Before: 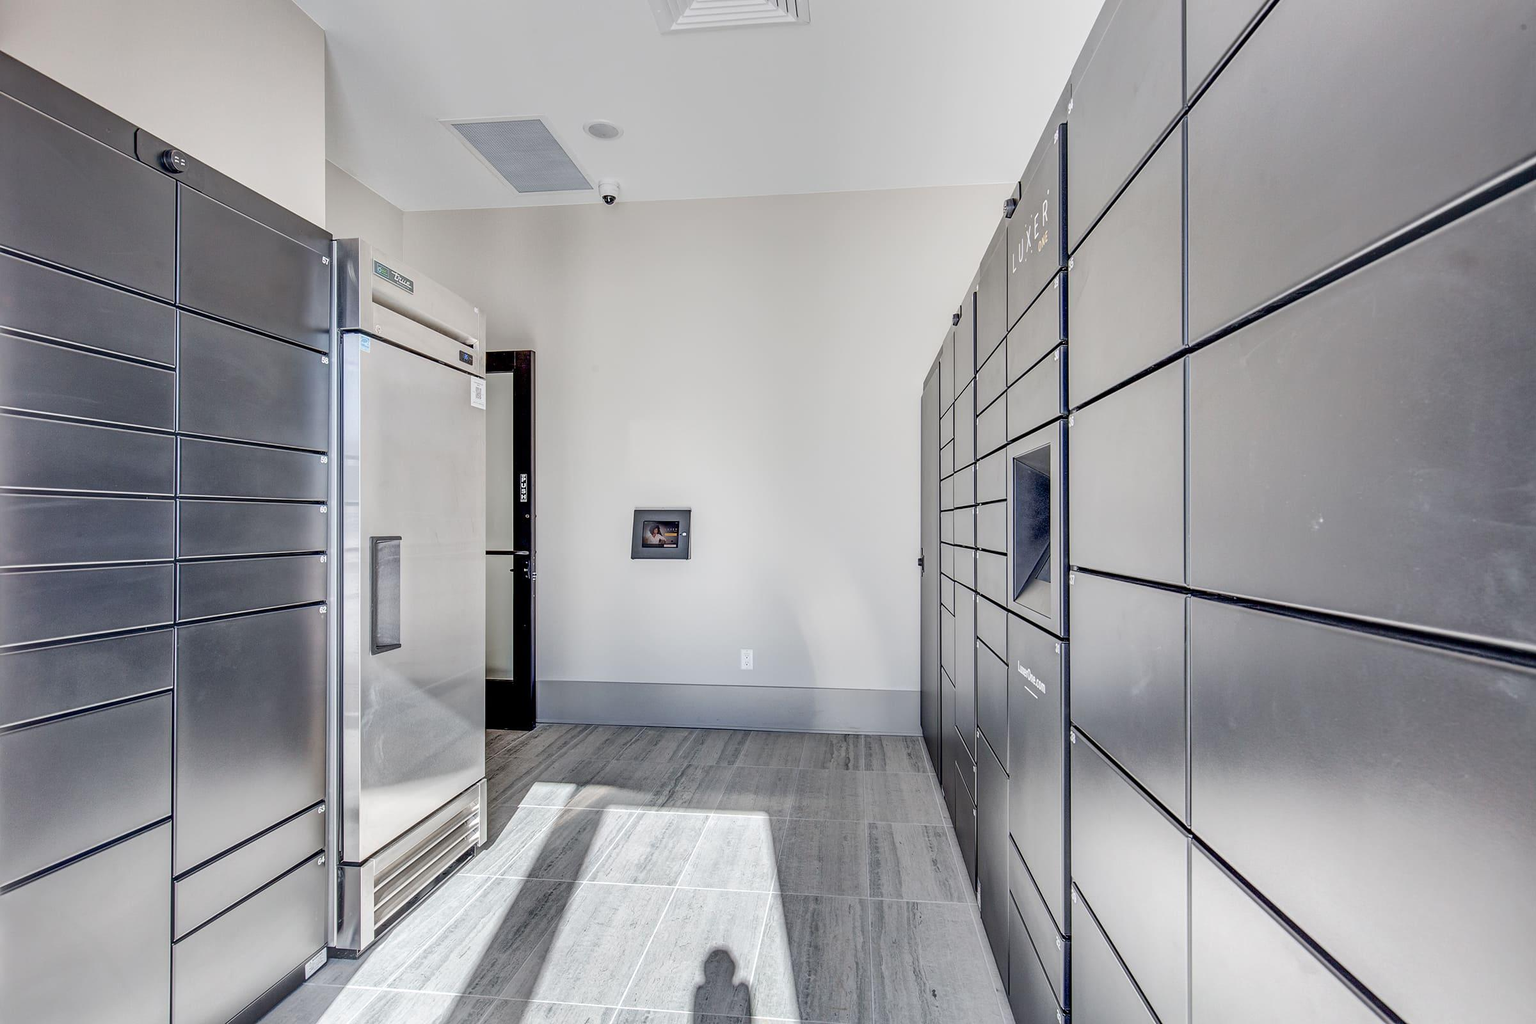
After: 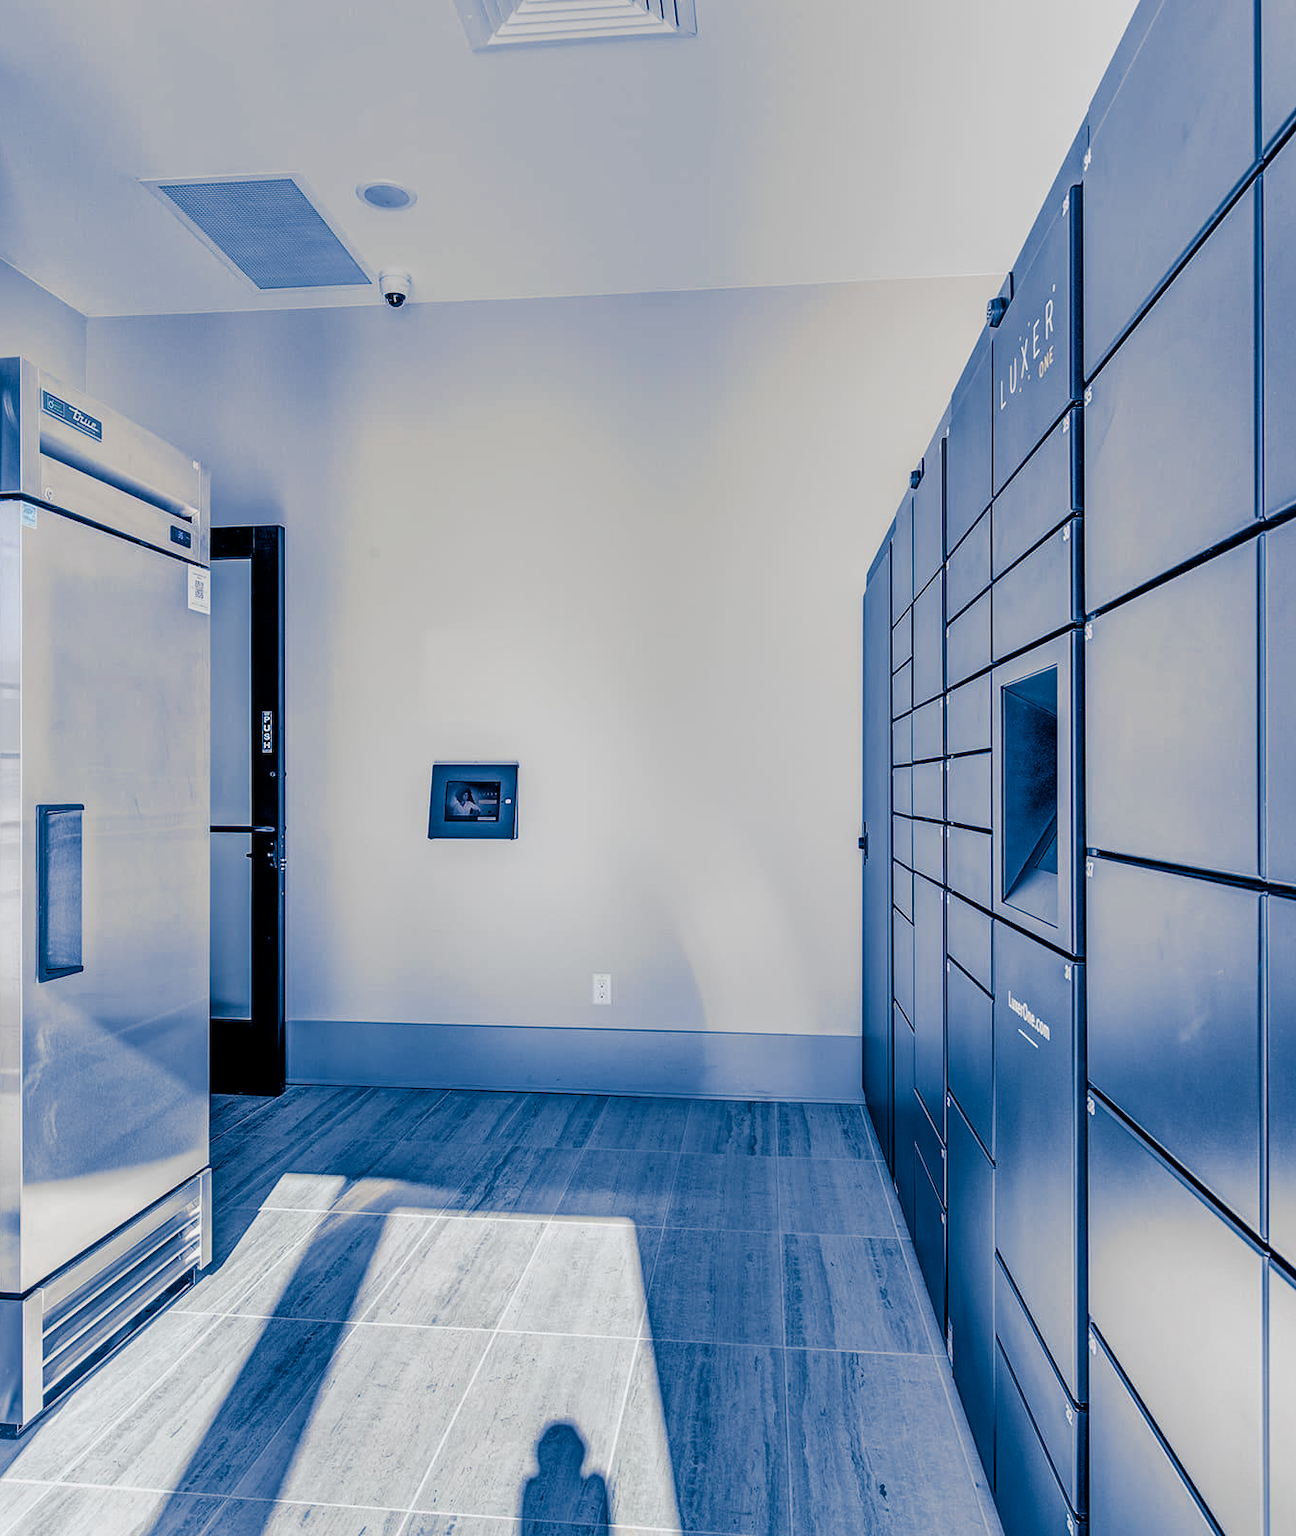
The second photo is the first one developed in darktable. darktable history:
exposure: exposure -0.21 EV, compensate highlight preservation false
split-toning: shadows › hue 226.8°, shadows › saturation 1, highlights › saturation 0, balance -61.41
crop and rotate: left 22.516%, right 21.234%
